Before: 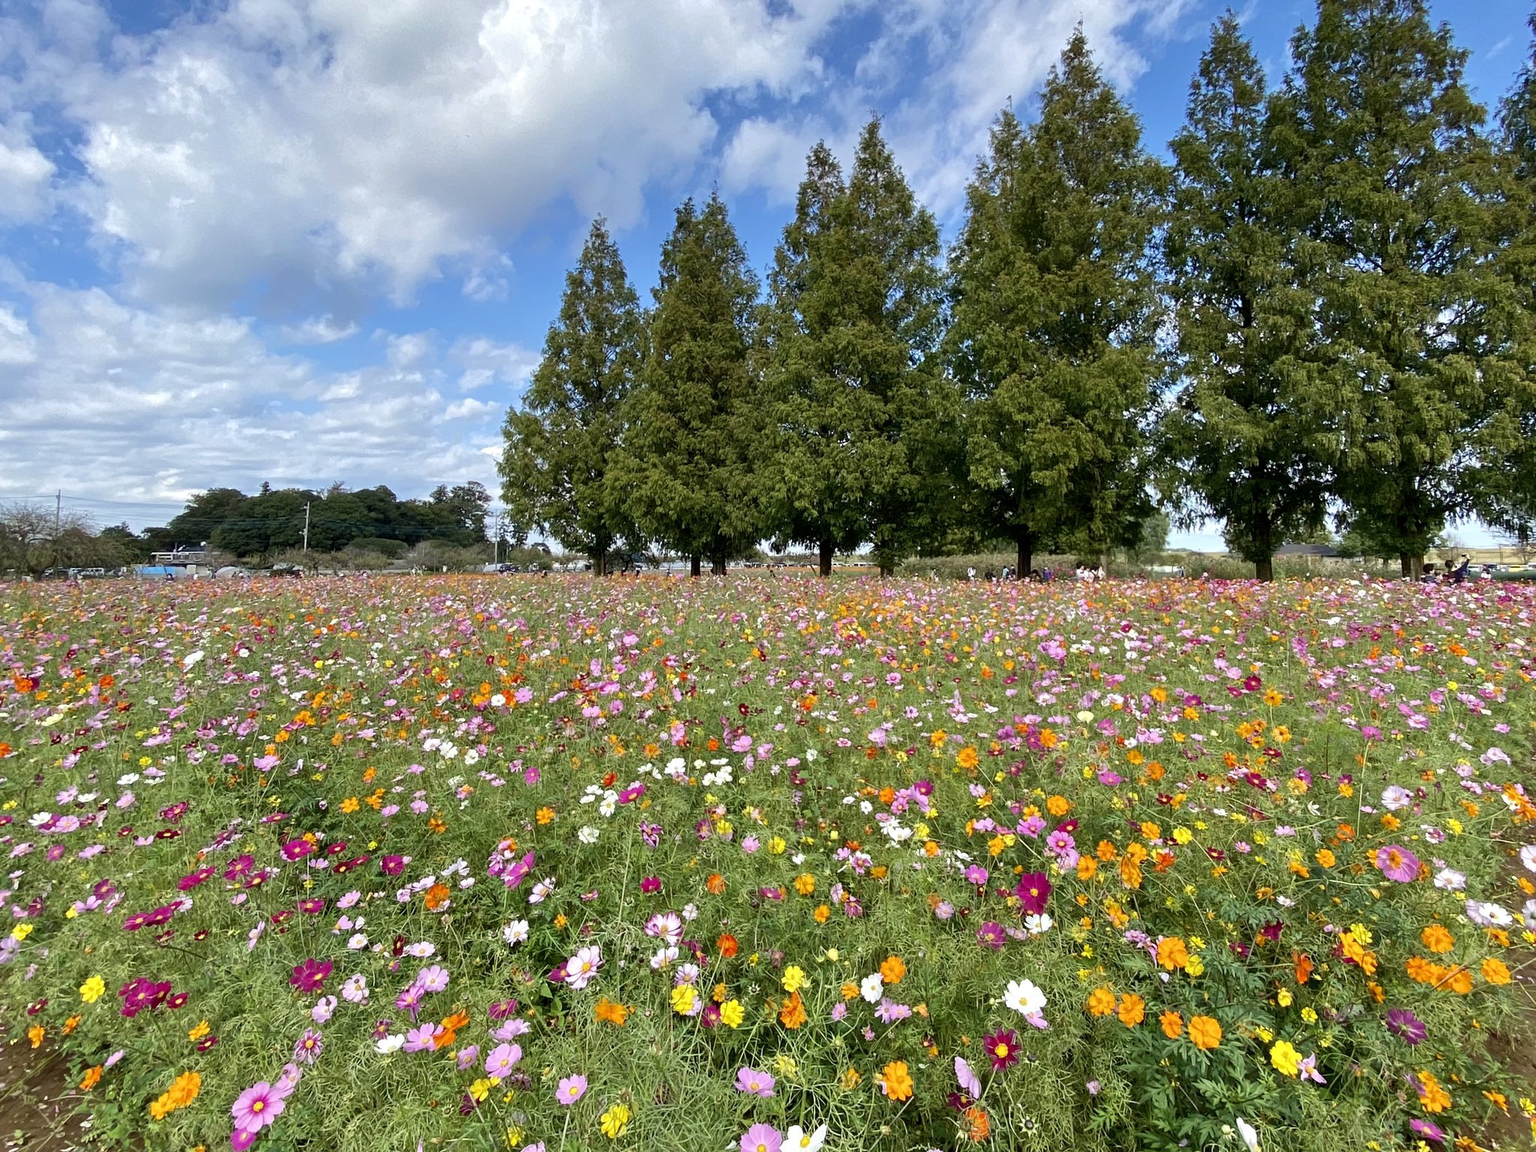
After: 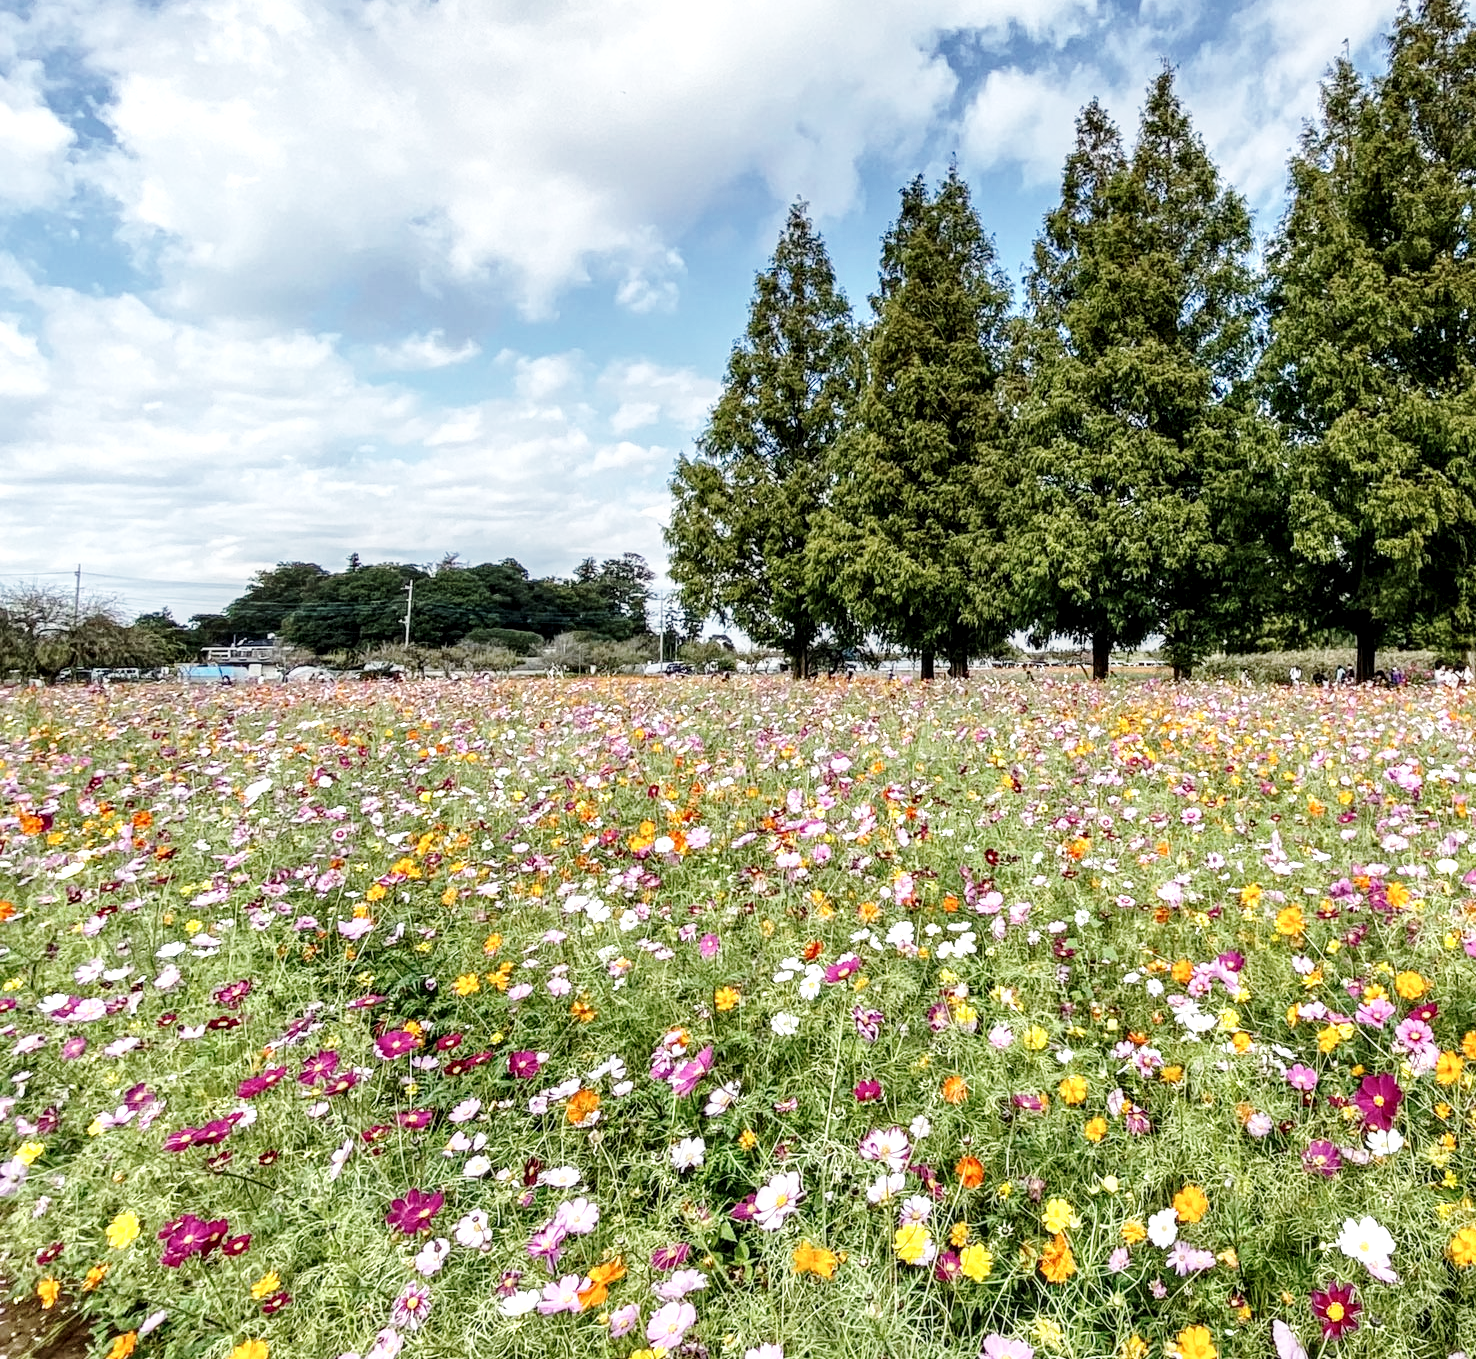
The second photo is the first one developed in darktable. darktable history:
crop: top 5.802%, right 27.89%, bottom 5.7%
contrast brightness saturation: contrast 0.101, saturation -0.29
local contrast: highlights 25%, detail 150%
base curve: curves: ch0 [(0, 0) (0.028, 0.03) (0.121, 0.232) (0.46, 0.748) (0.859, 0.968) (1, 1)], preserve colors none
